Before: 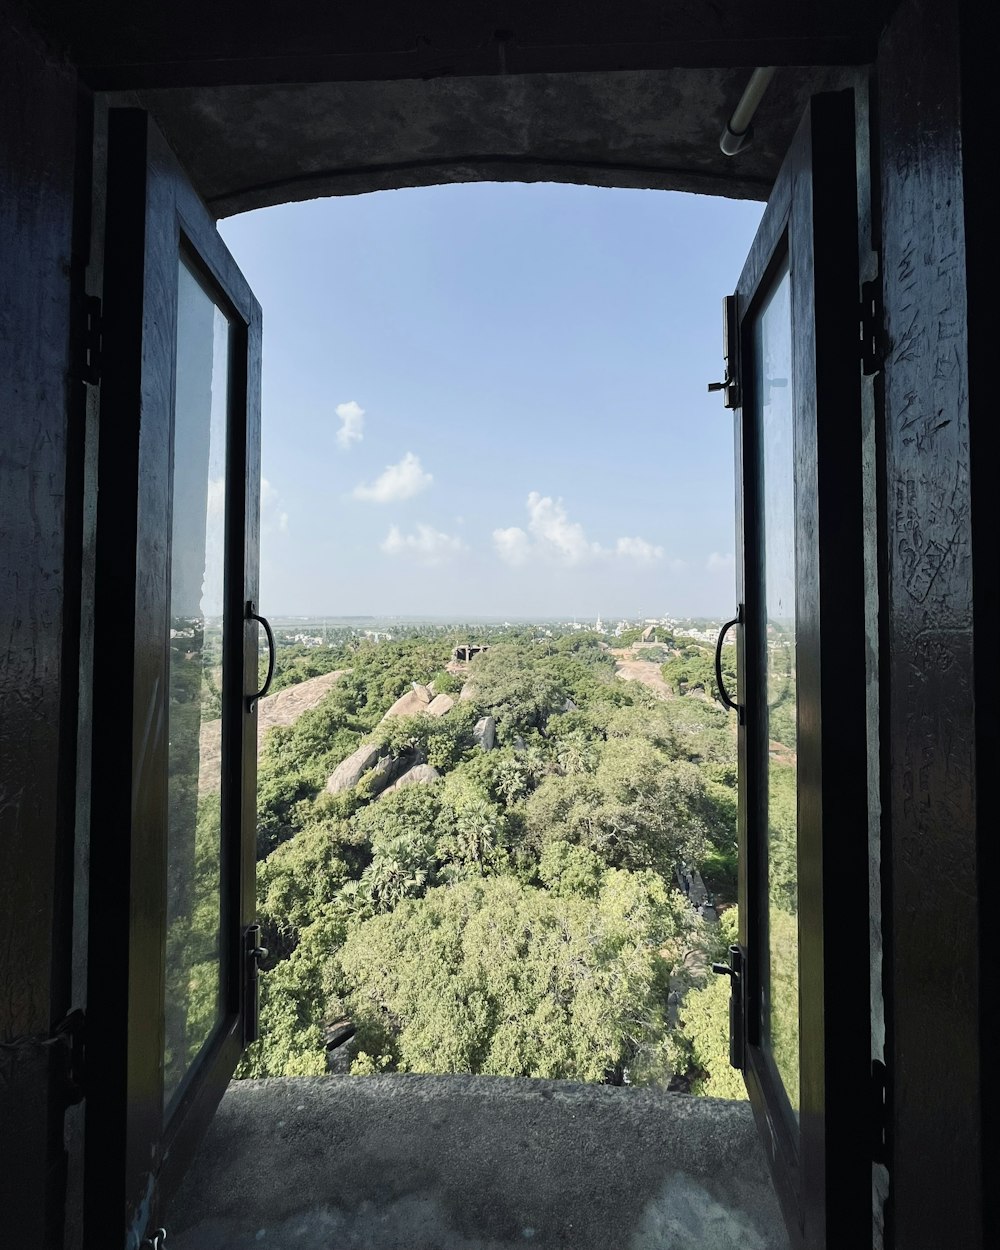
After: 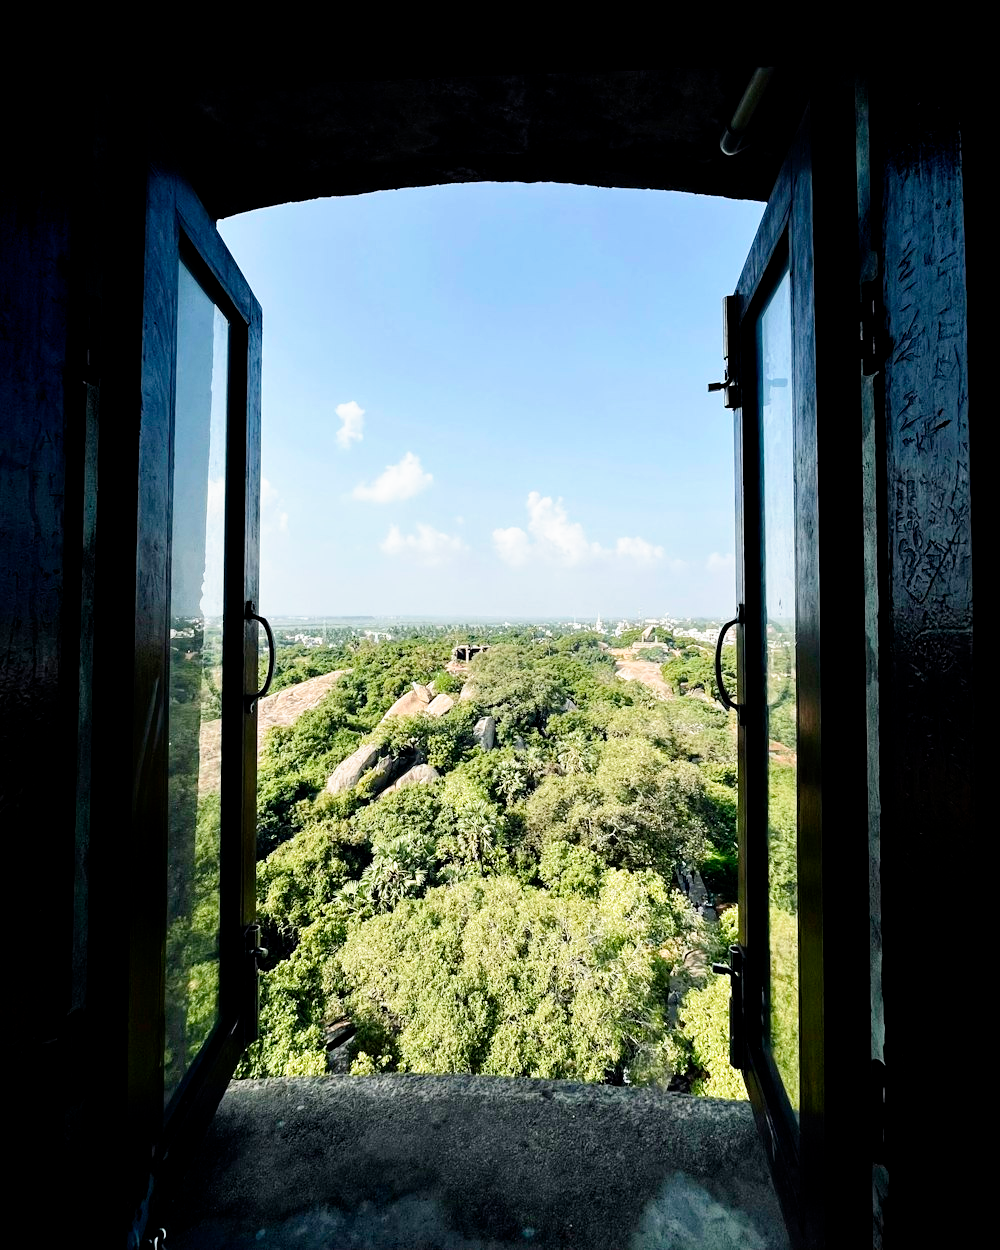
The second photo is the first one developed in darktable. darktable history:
color balance rgb: perceptual saturation grading › global saturation 10%, global vibrance 10%
filmic rgb: black relative exposure -5.5 EV, white relative exposure 2.5 EV, threshold 3 EV, target black luminance 0%, hardness 4.51, latitude 67.35%, contrast 1.453, shadows ↔ highlights balance -3.52%, preserve chrominance no, color science v4 (2020), contrast in shadows soft, enable highlight reconstruction true
